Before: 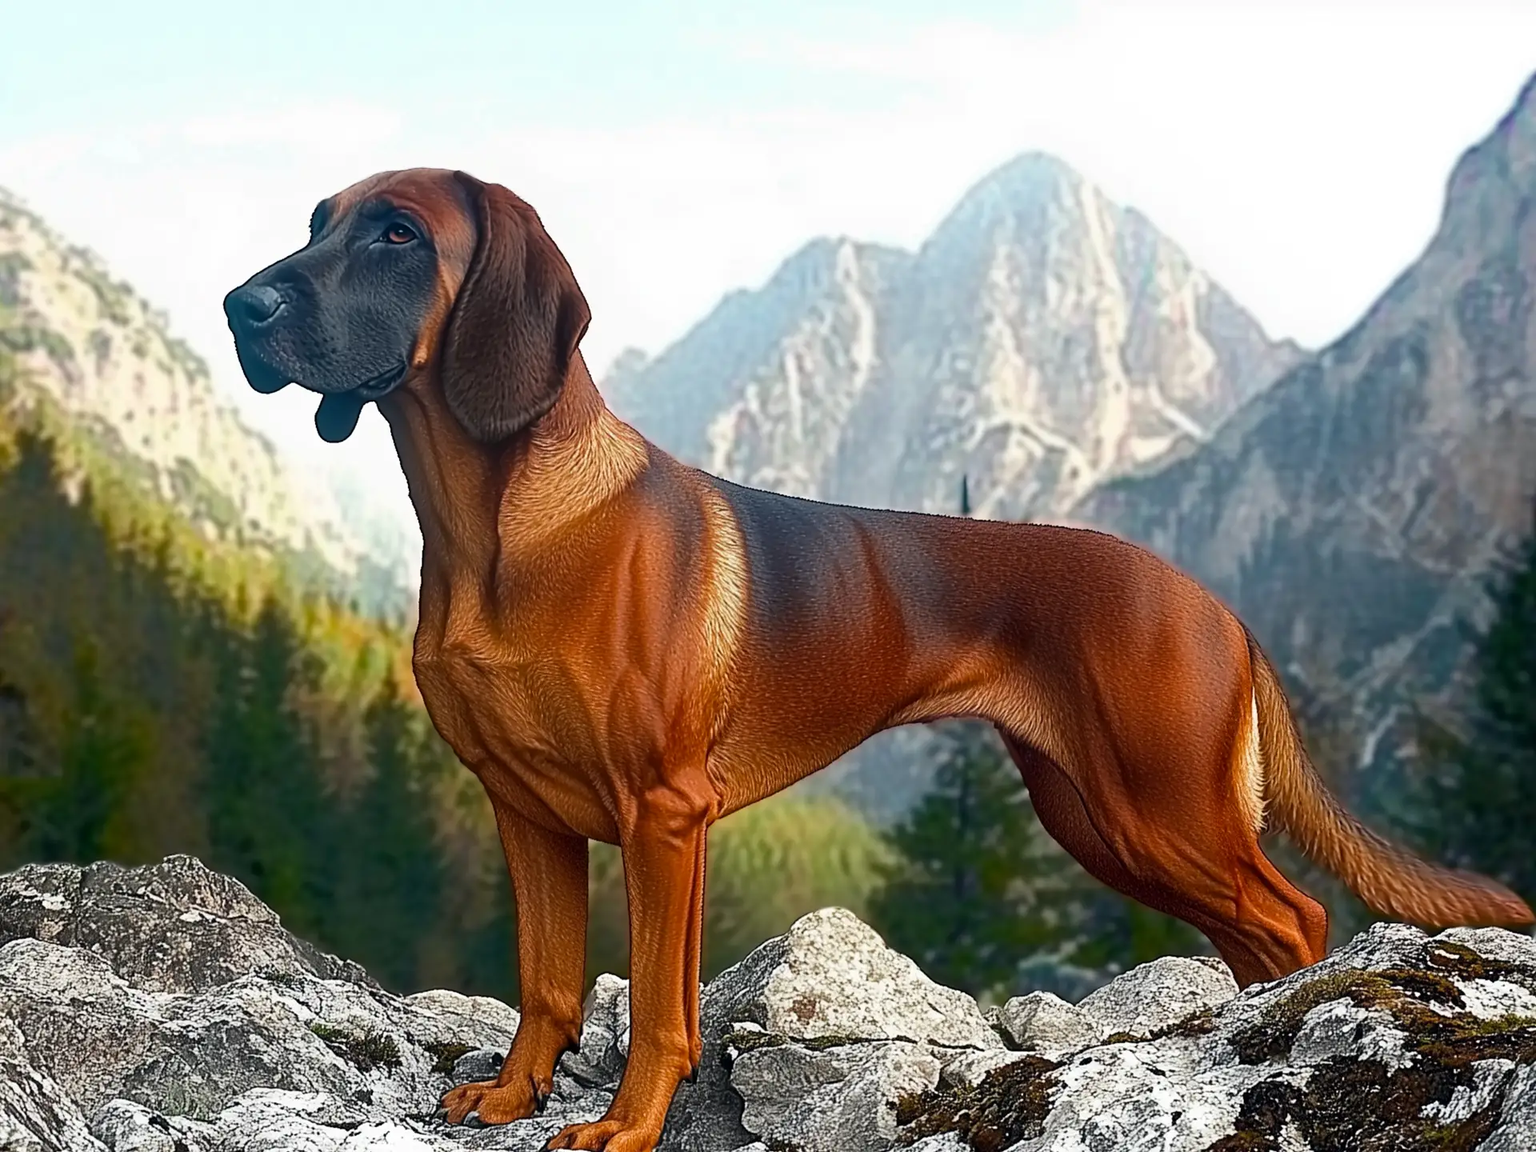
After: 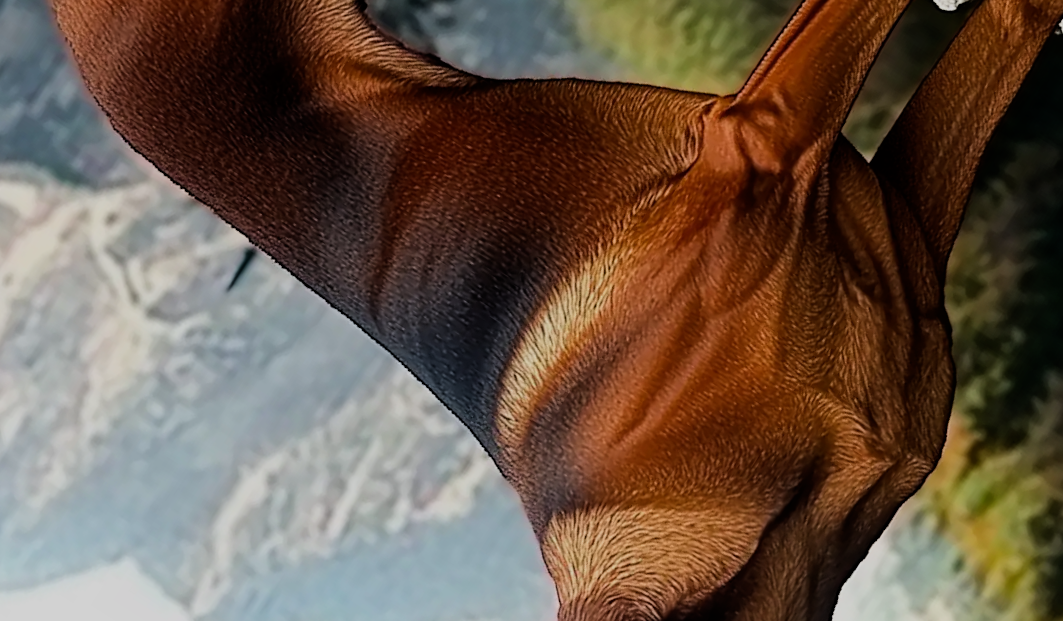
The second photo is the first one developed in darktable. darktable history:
crop and rotate: angle 147.33°, left 9.119%, top 15.591%, right 4.39%, bottom 16.968%
exposure: exposure -0.488 EV, compensate highlight preservation false
filmic rgb: black relative exposure -5.07 EV, white relative exposure 3.96 EV, threshold 5.95 EV, hardness 2.88, contrast 1.297, enable highlight reconstruction true
sharpen: radius 2.932, amount 0.854, threshold 47.288
